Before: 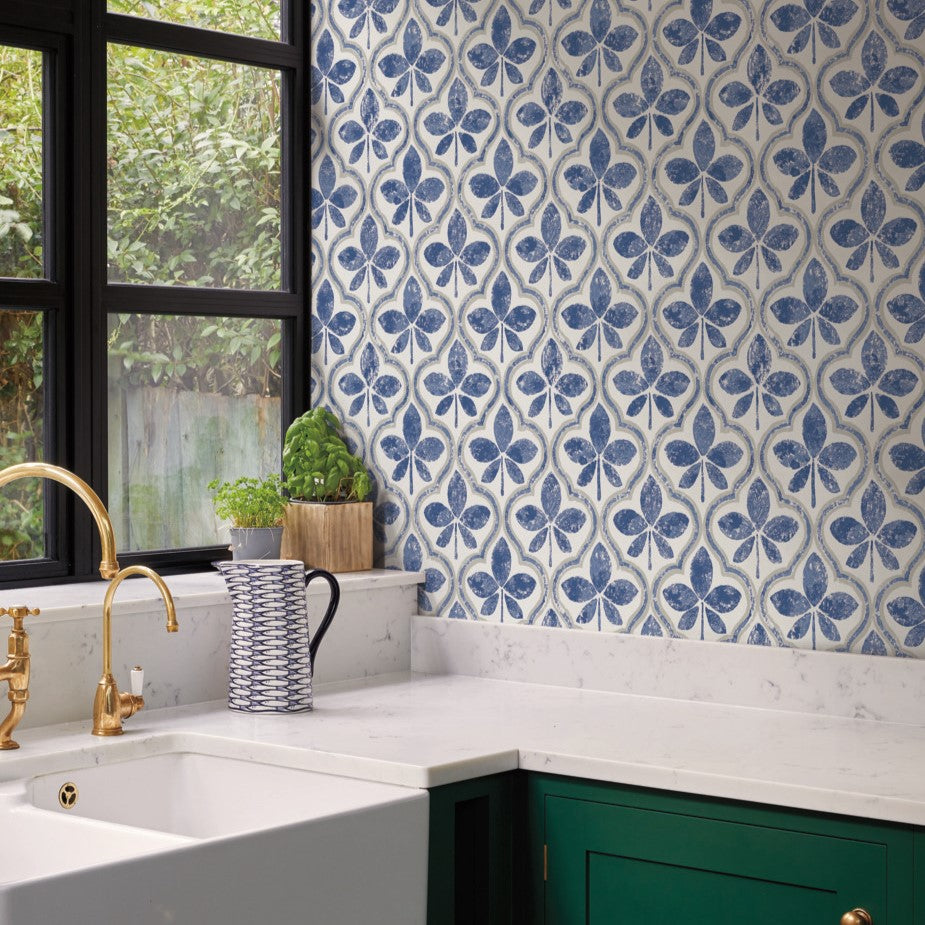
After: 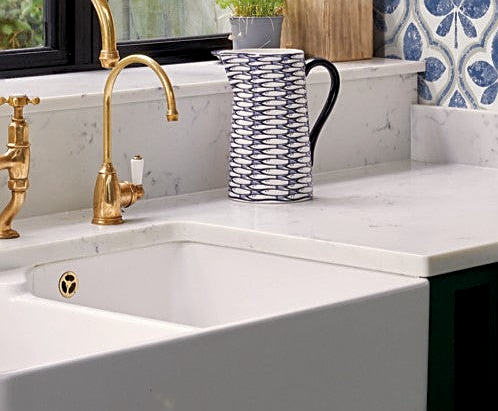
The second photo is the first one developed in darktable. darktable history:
exposure: black level correction 0.005, exposure 0.003 EV, compensate highlight preservation false
sharpen: on, module defaults
crop and rotate: top 55.333%, right 46.081%, bottom 0.19%
